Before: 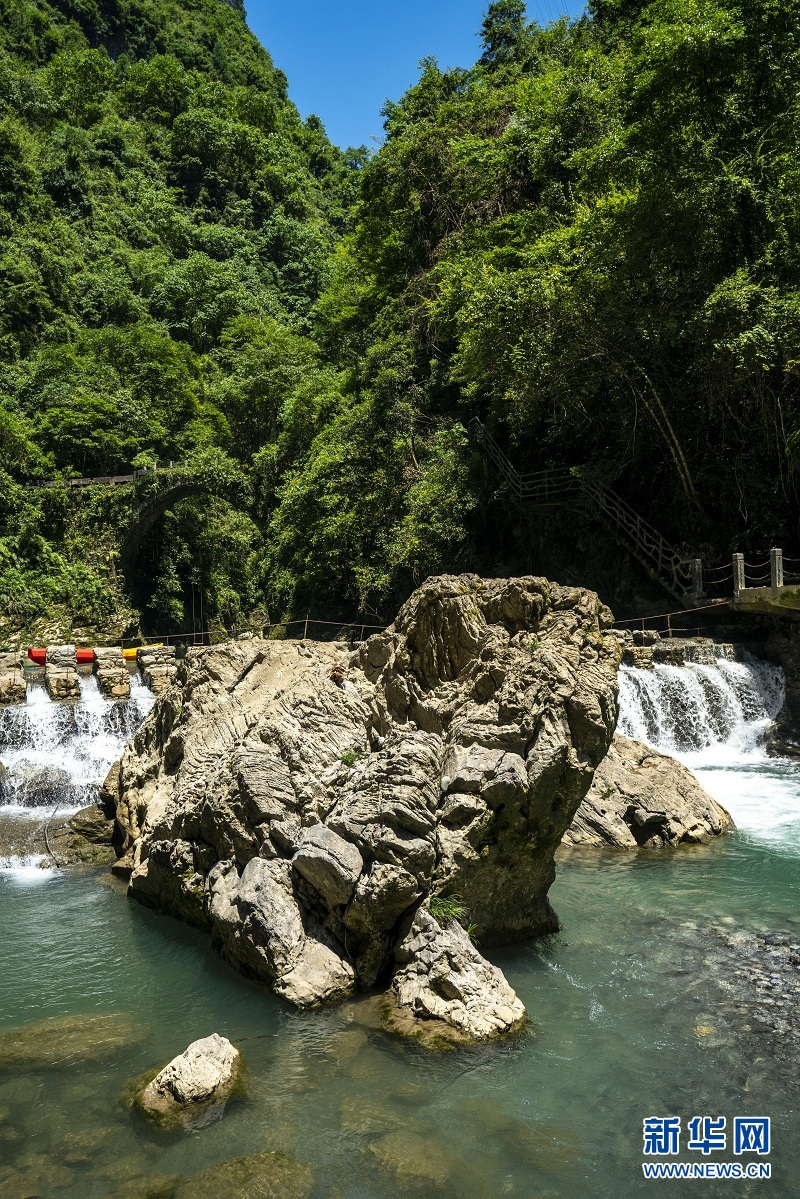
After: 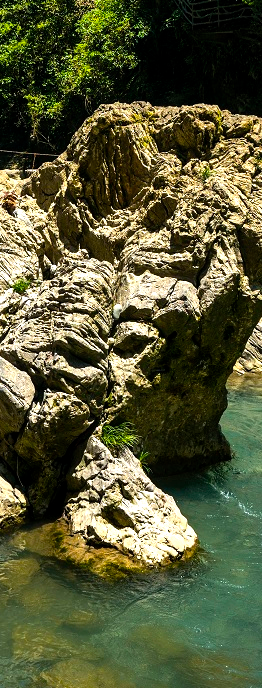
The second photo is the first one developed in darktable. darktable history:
color balance rgb: linear chroma grading › global chroma 9.915%, perceptual saturation grading › global saturation 29.598%, perceptual brilliance grading › highlights 15.357%, perceptual brilliance grading › shadows -14.275%
crop: left 41.114%, top 39.393%, right 26.012%, bottom 3.167%
shadows and highlights: low approximation 0.01, soften with gaussian
